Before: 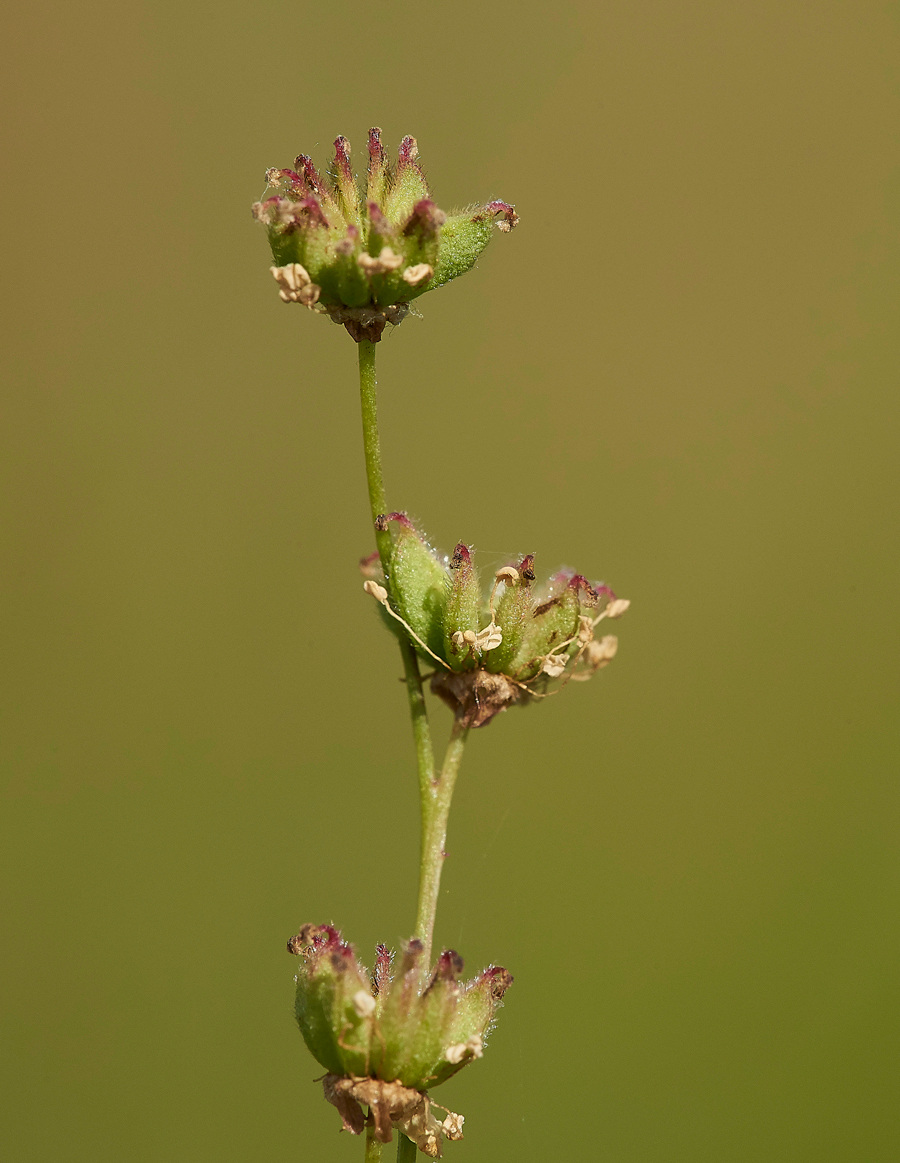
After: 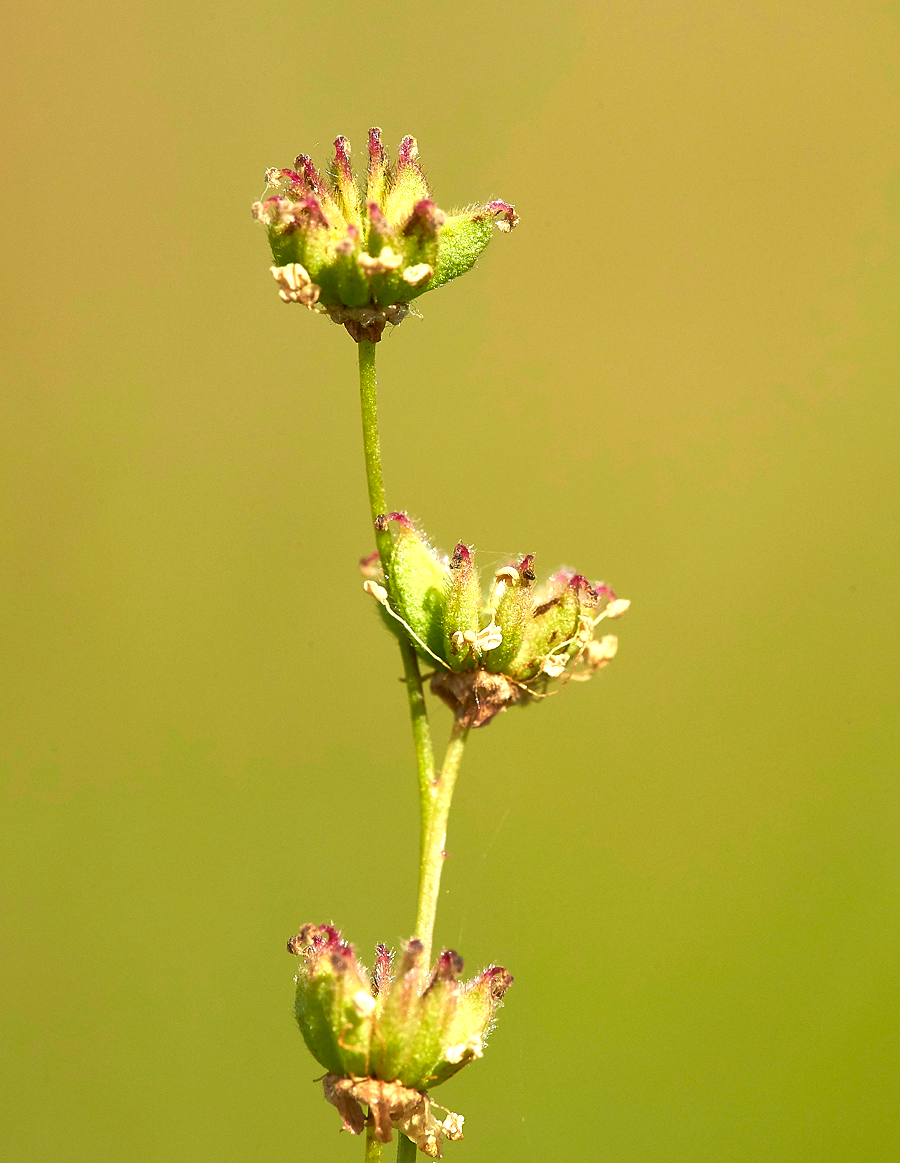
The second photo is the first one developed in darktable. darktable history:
shadows and highlights: shadows -87.58, highlights -36.16, highlights color adjustment 38.98%, soften with gaussian
contrast brightness saturation: saturation 0.128
exposure: black level correction 0, exposure 1.199 EV, compensate exposure bias true, compensate highlight preservation false
